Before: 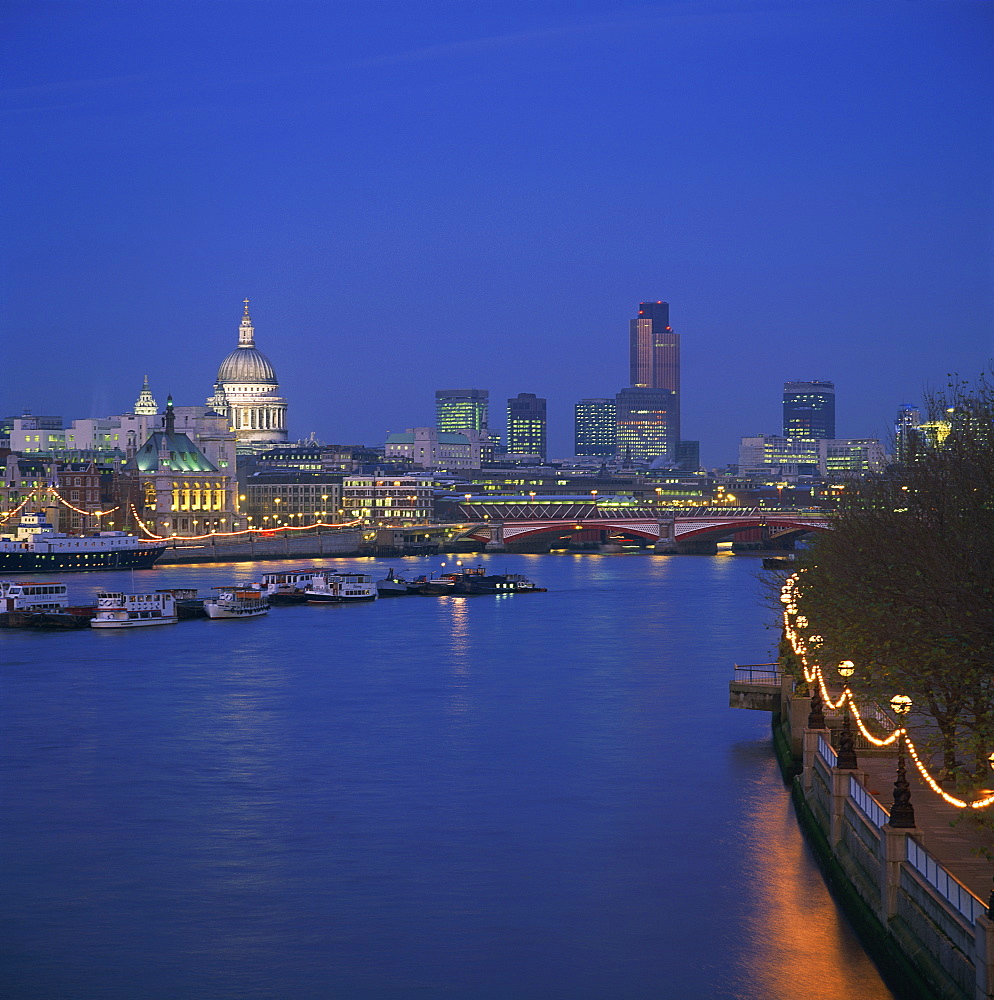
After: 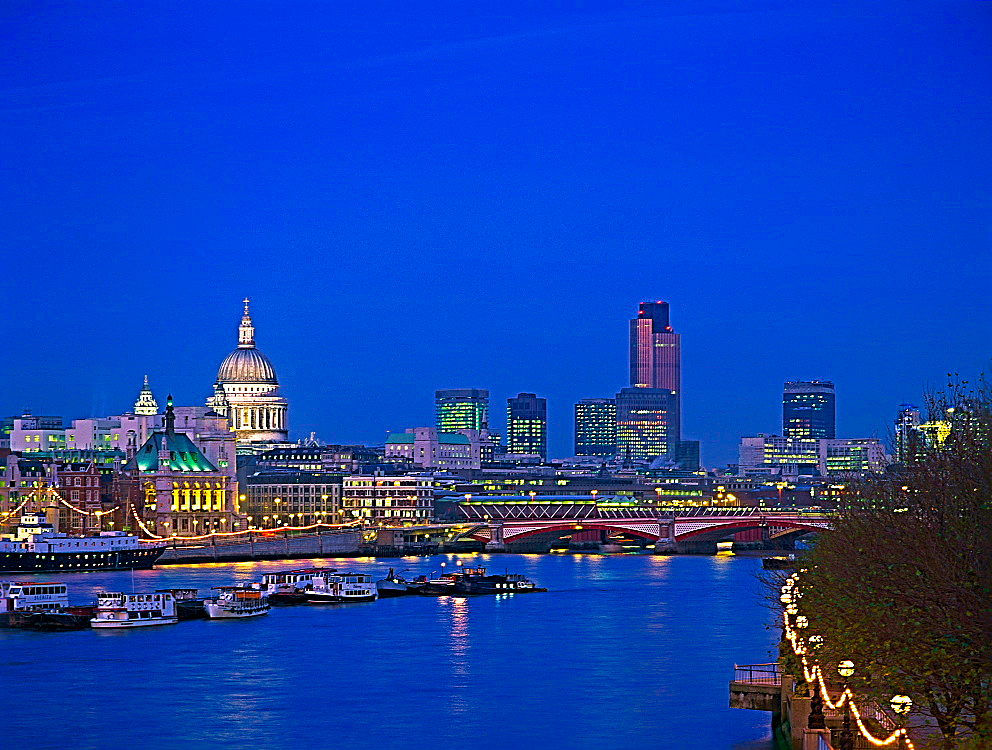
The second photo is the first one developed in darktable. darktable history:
color balance rgb: linear chroma grading › global chroma 15%, perceptual saturation grading › global saturation 30%
sharpen: radius 3.69, amount 0.928
velvia: strength 36.57%
crop: bottom 24.967%
